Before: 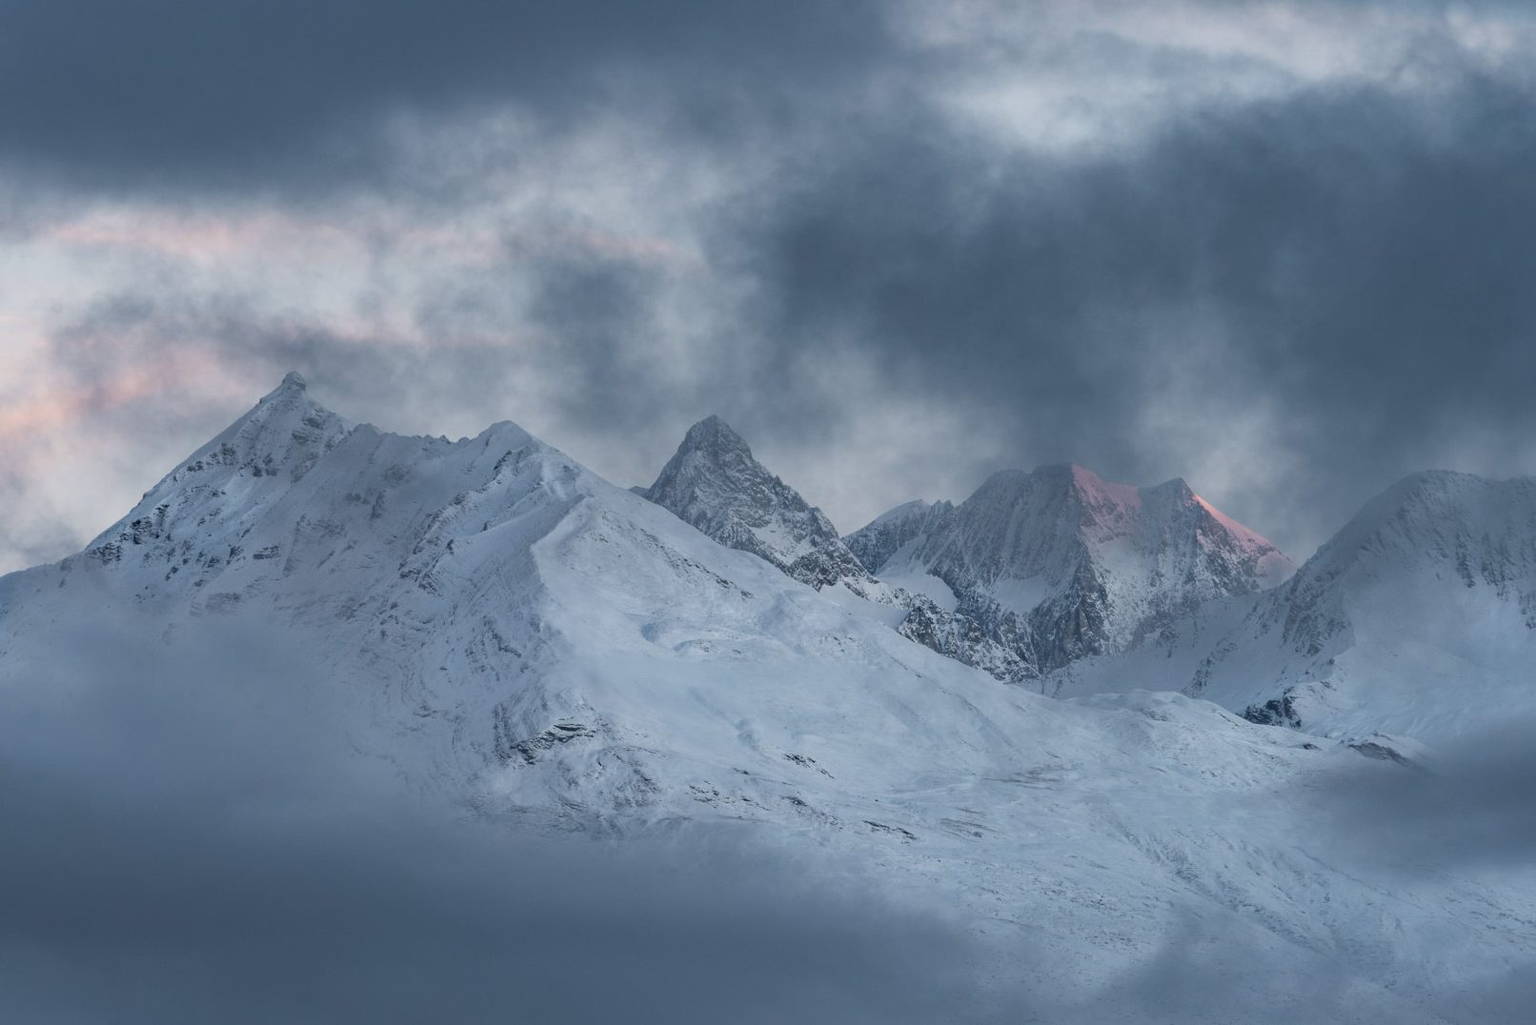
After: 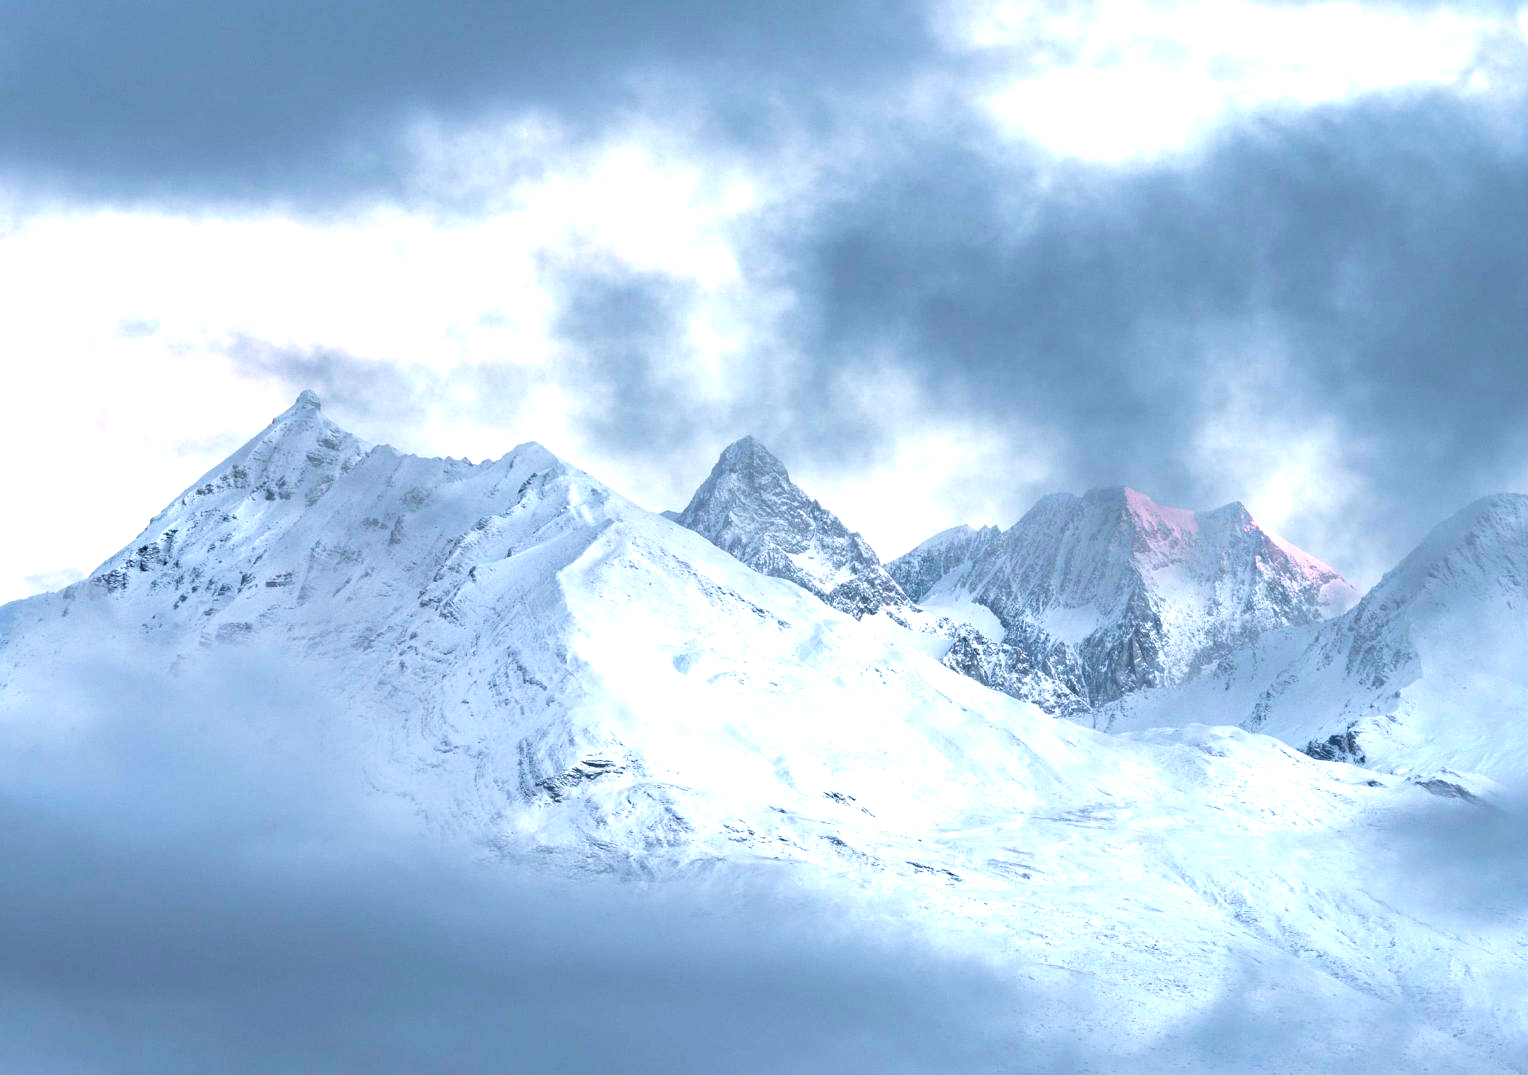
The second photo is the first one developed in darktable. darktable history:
crop and rotate: right 5.167%
tone equalizer: -8 EV -0.417 EV, -7 EV -0.389 EV, -6 EV -0.333 EV, -5 EV -0.222 EV, -3 EV 0.222 EV, -2 EV 0.333 EV, -1 EV 0.389 EV, +0 EV 0.417 EV, edges refinement/feathering 500, mask exposure compensation -1.57 EV, preserve details no
velvia: on, module defaults
exposure: exposure 1.223 EV, compensate highlight preservation false
